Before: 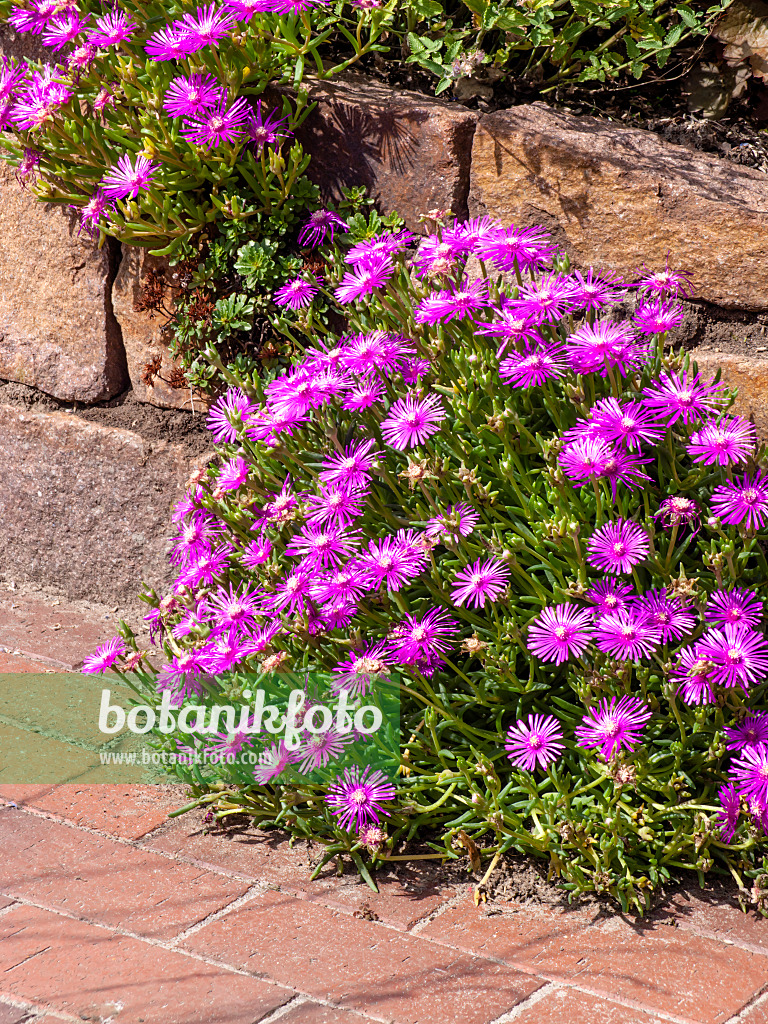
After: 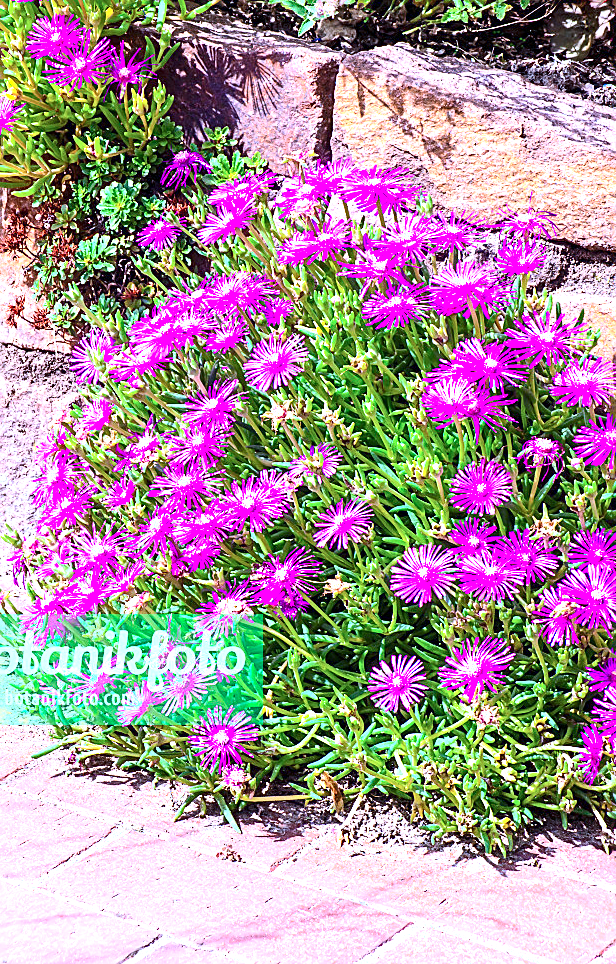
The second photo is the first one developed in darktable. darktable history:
crop and rotate: left 17.959%, top 5.771%, right 1.742%
exposure: exposure 1.5 EV, compensate highlight preservation false
sharpen: on, module defaults
color calibration: illuminant as shot in camera, adaptation linear Bradford (ICC v4), x 0.406, y 0.405, temperature 3570.35 K, saturation algorithm version 1 (2020)
contrast brightness saturation: contrast 0.23, brightness 0.1, saturation 0.29
